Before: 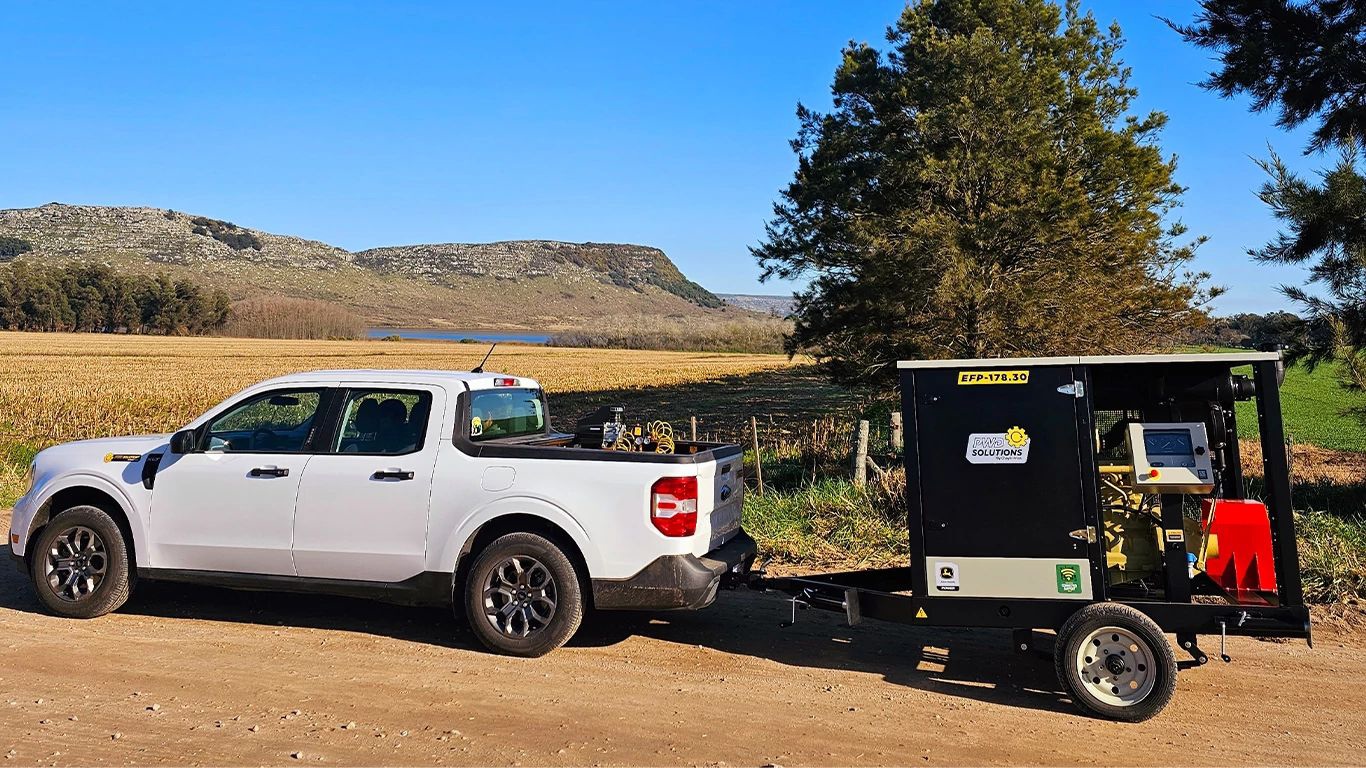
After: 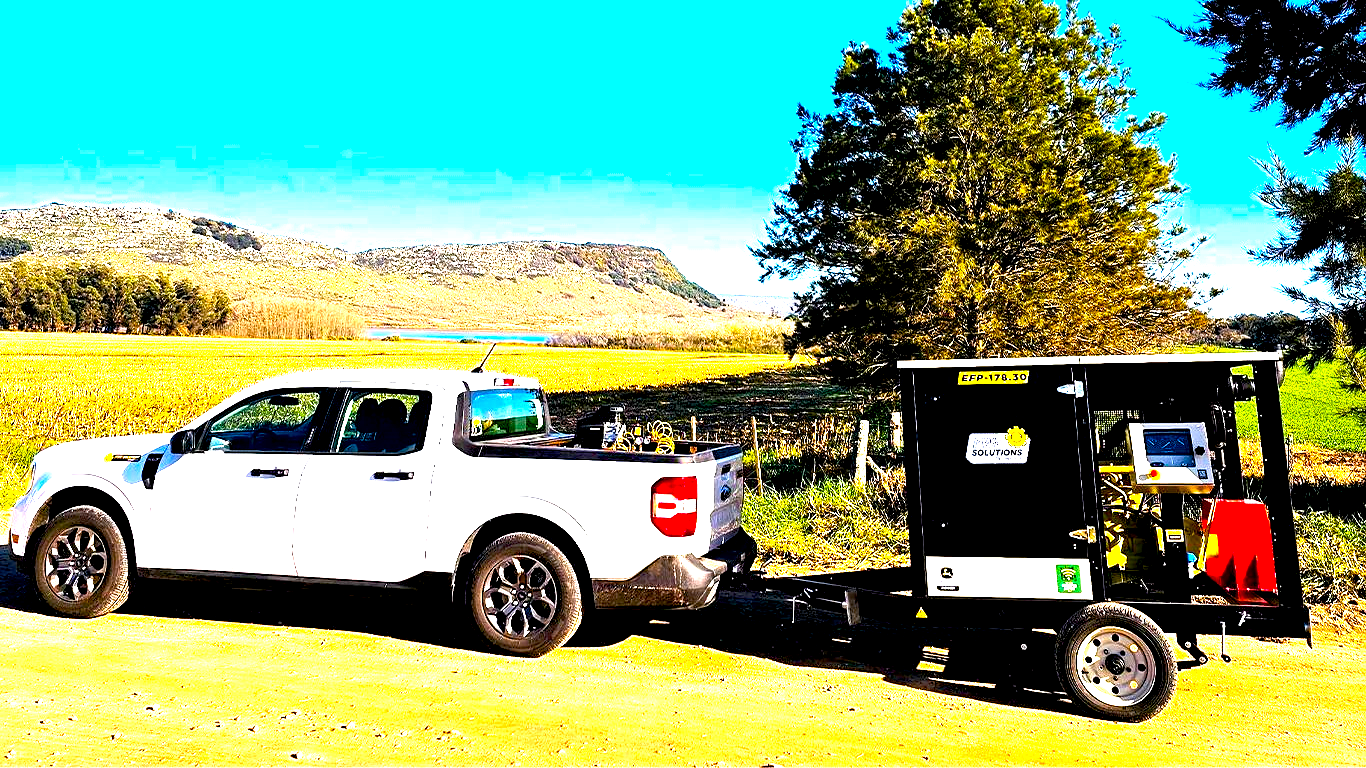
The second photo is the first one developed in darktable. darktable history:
color balance rgb: linear chroma grading › shadows 10.289%, linear chroma grading › highlights 10.521%, linear chroma grading › global chroma 14.746%, linear chroma grading › mid-tones 14.901%, perceptual saturation grading › global saturation 19.356%, perceptual brilliance grading › highlights 14.429%, perceptual brilliance grading › mid-tones -5.395%, perceptual brilliance grading › shadows -27.059%
exposure: black level correction 0.015, exposure 1.791 EV, compensate highlight preservation false
